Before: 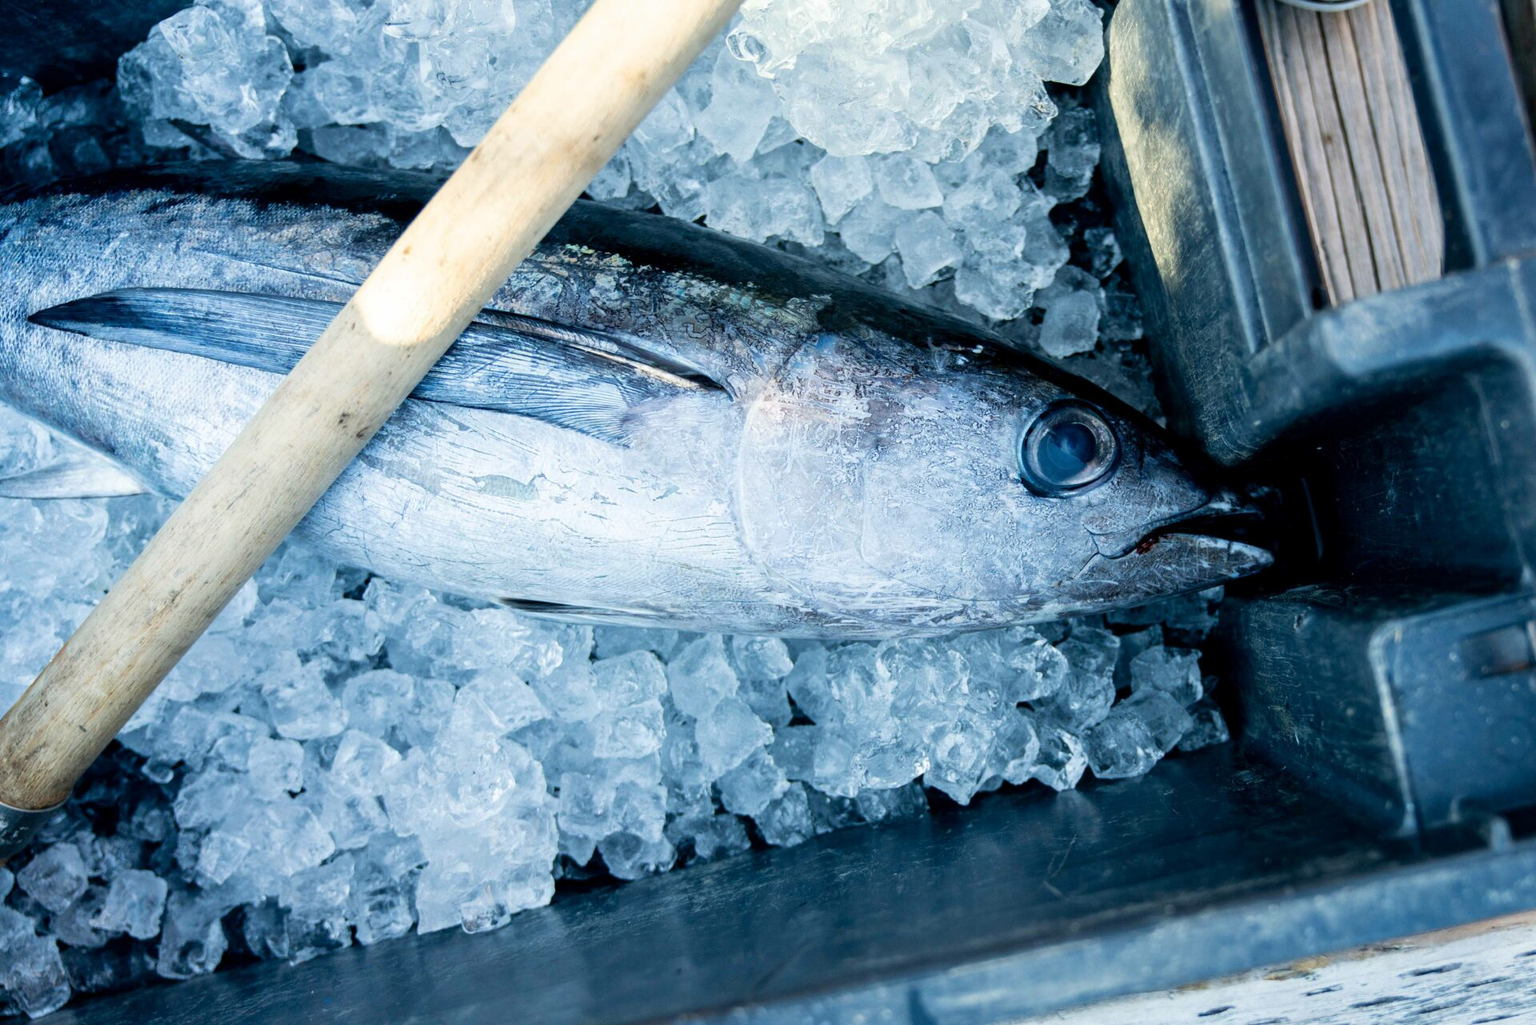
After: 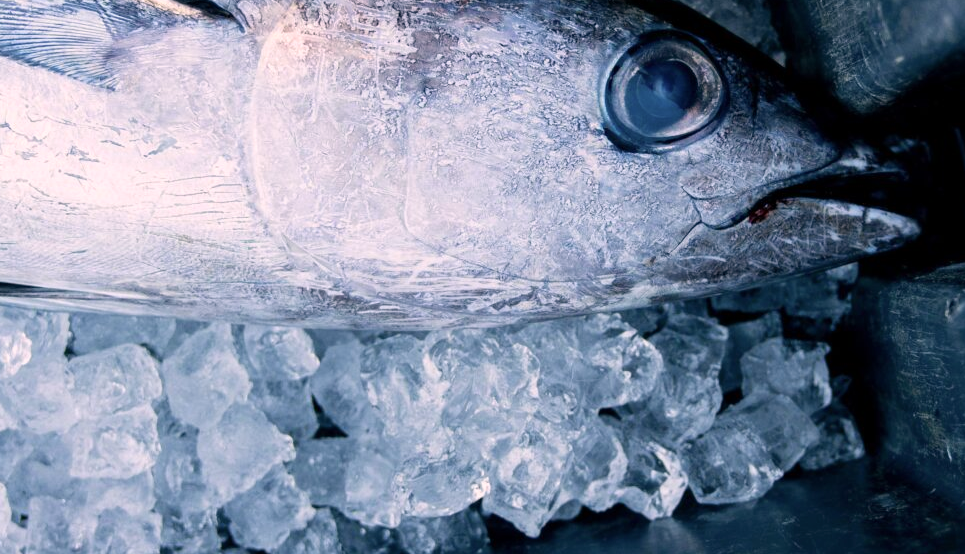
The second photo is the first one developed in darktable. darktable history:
crop: left 35.03%, top 36.625%, right 14.663%, bottom 20.057%
color correction: highlights a* 12.23, highlights b* 5.41
